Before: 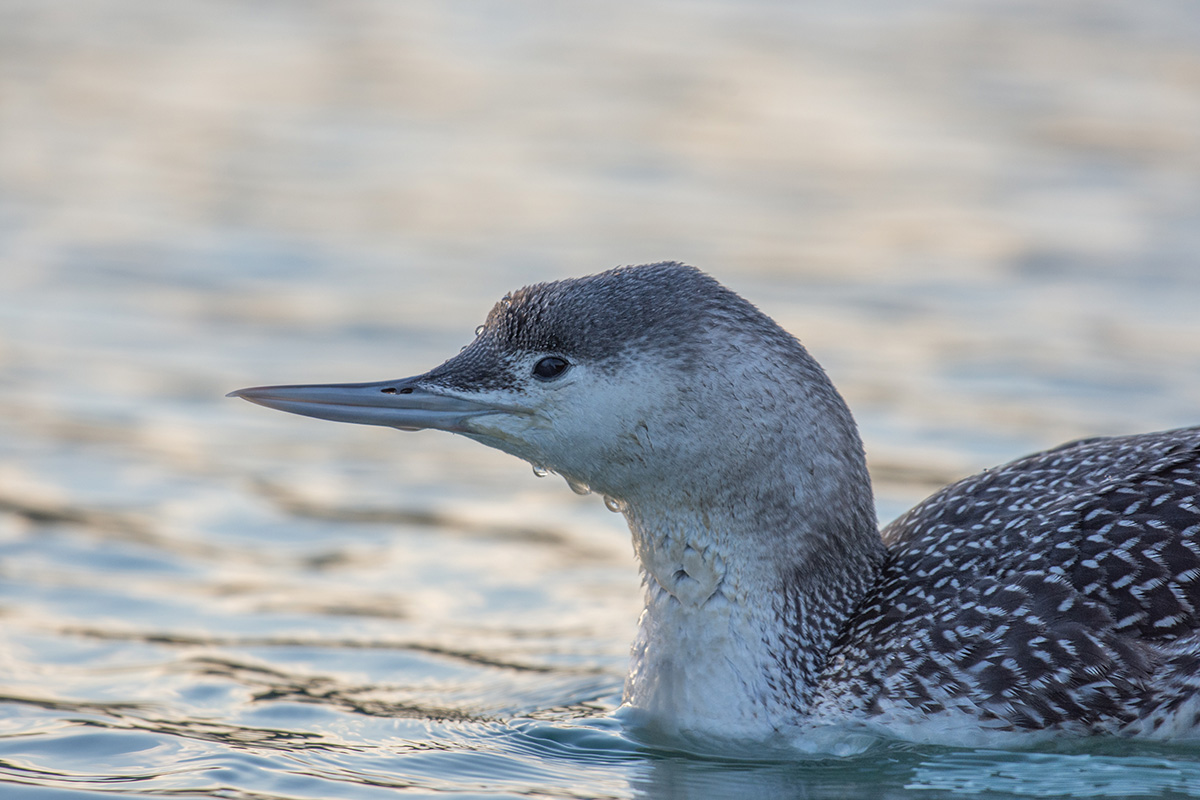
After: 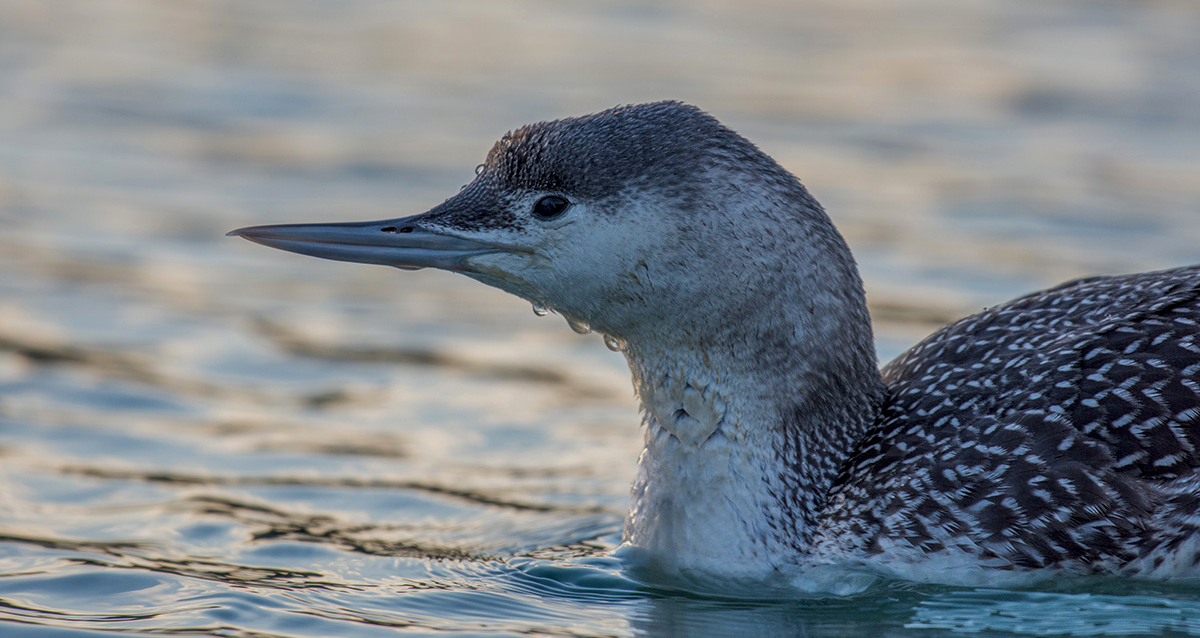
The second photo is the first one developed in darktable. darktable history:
exposure: black level correction 0, exposure -0.796 EV, compensate highlight preservation false
crop and rotate: top 20.197%
local contrast: on, module defaults
color balance rgb: perceptual saturation grading › global saturation 19.704%, perceptual brilliance grading › highlights 8.568%, perceptual brilliance grading › mid-tones 3.114%, perceptual brilliance grading › shadows 1.586%, global vibrance 14.591%
